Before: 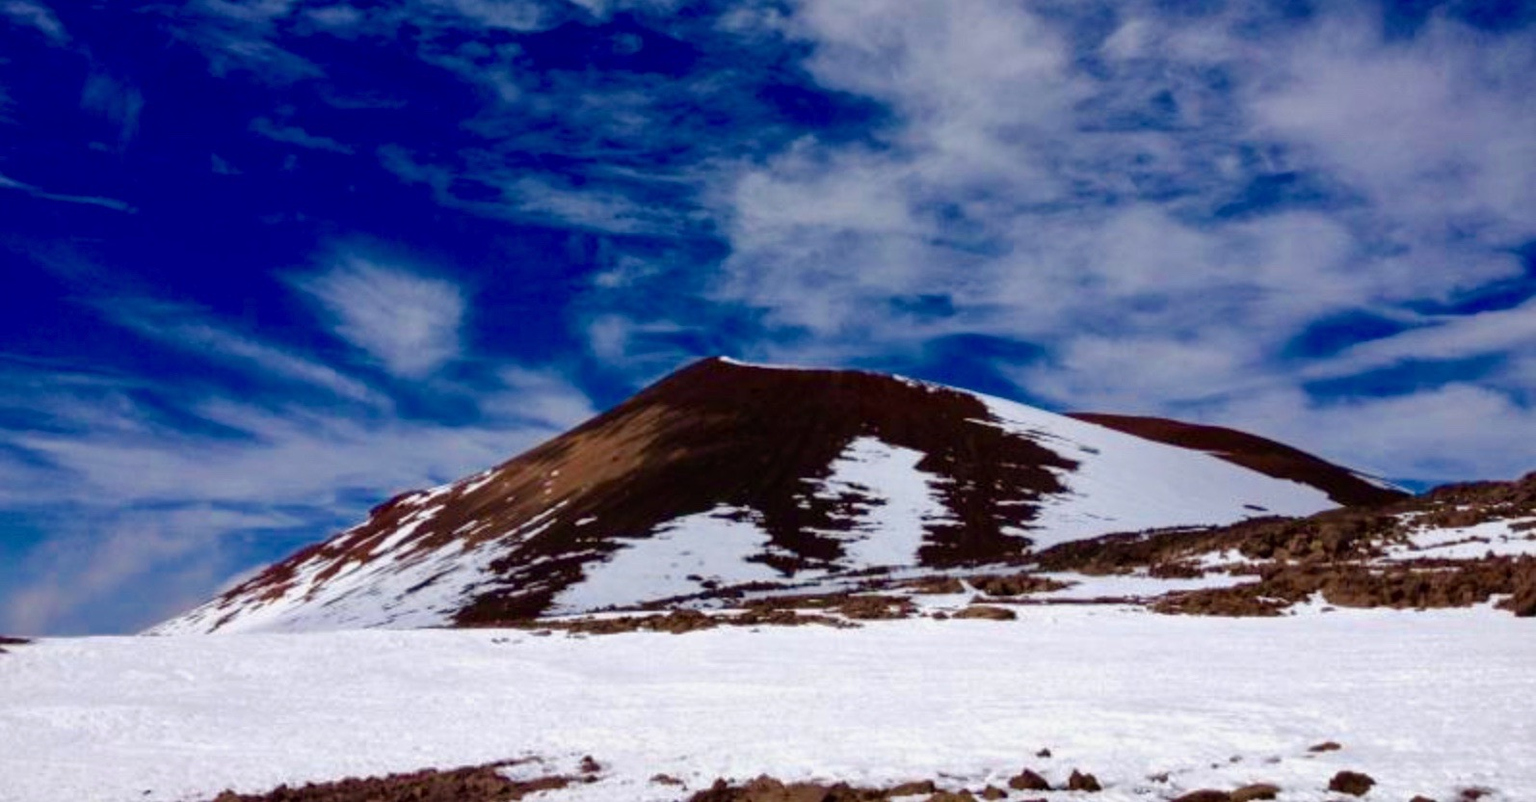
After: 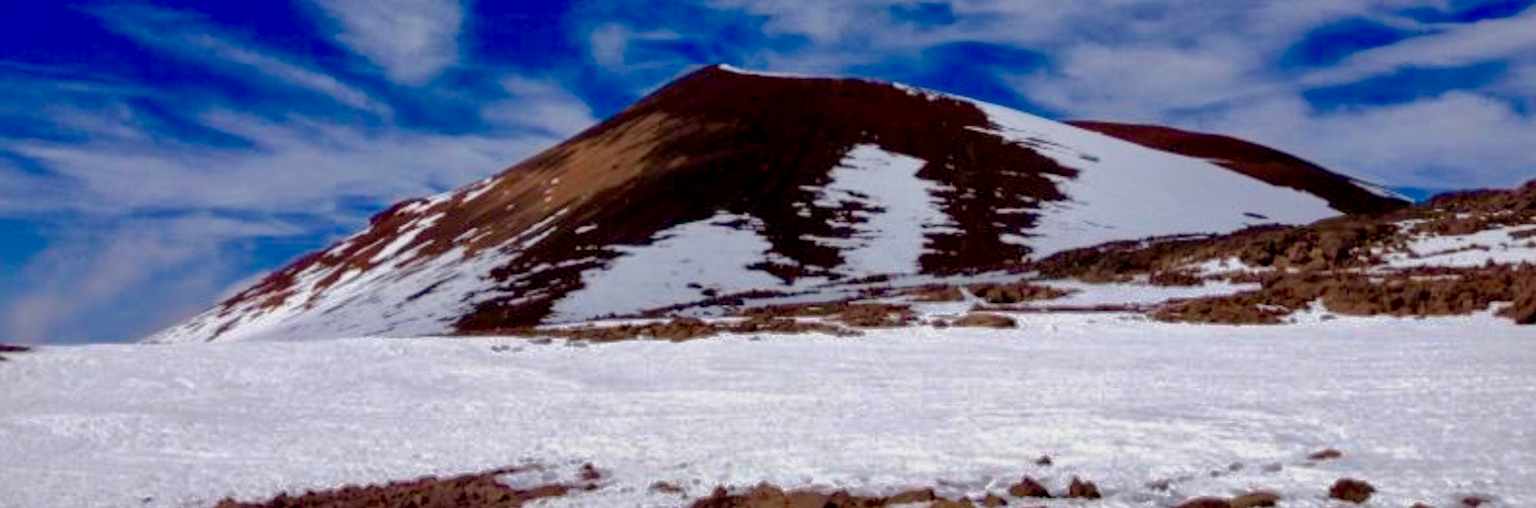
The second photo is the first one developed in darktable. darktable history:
crop and rotate: top 36.435%
shadows and highlights: shadows 40, highlights -60
